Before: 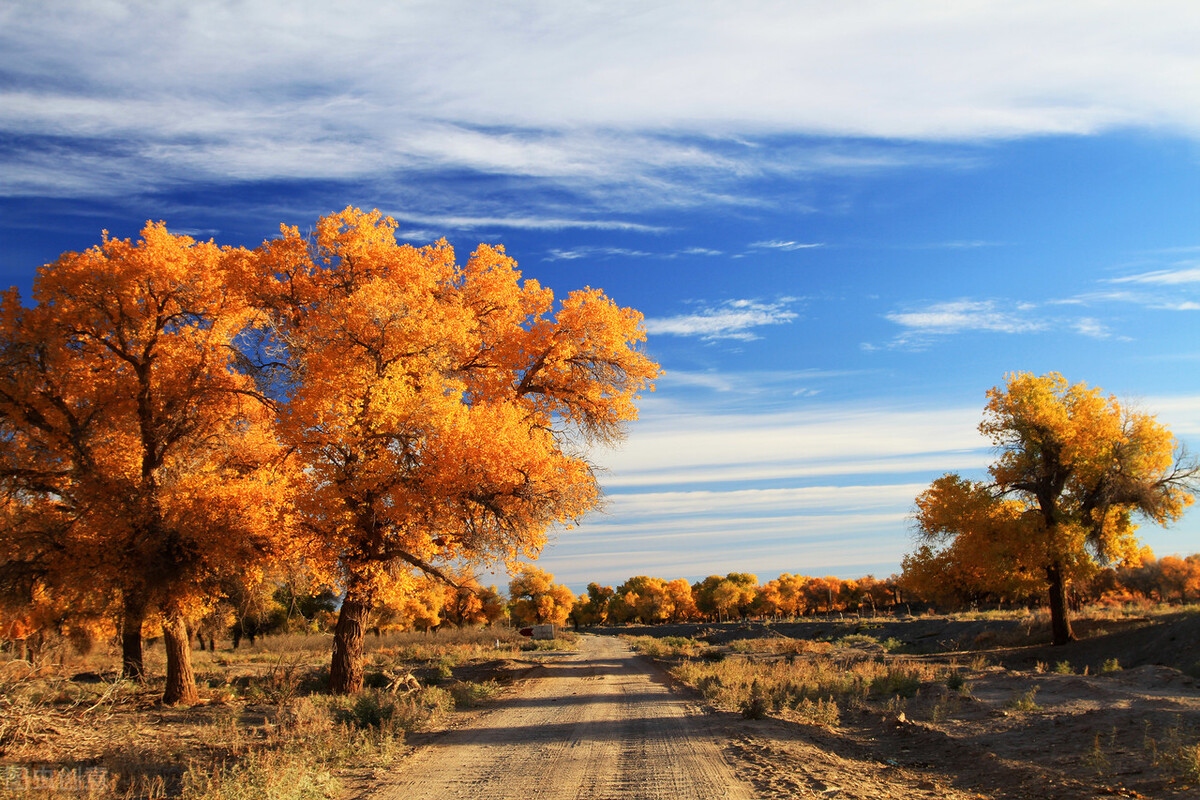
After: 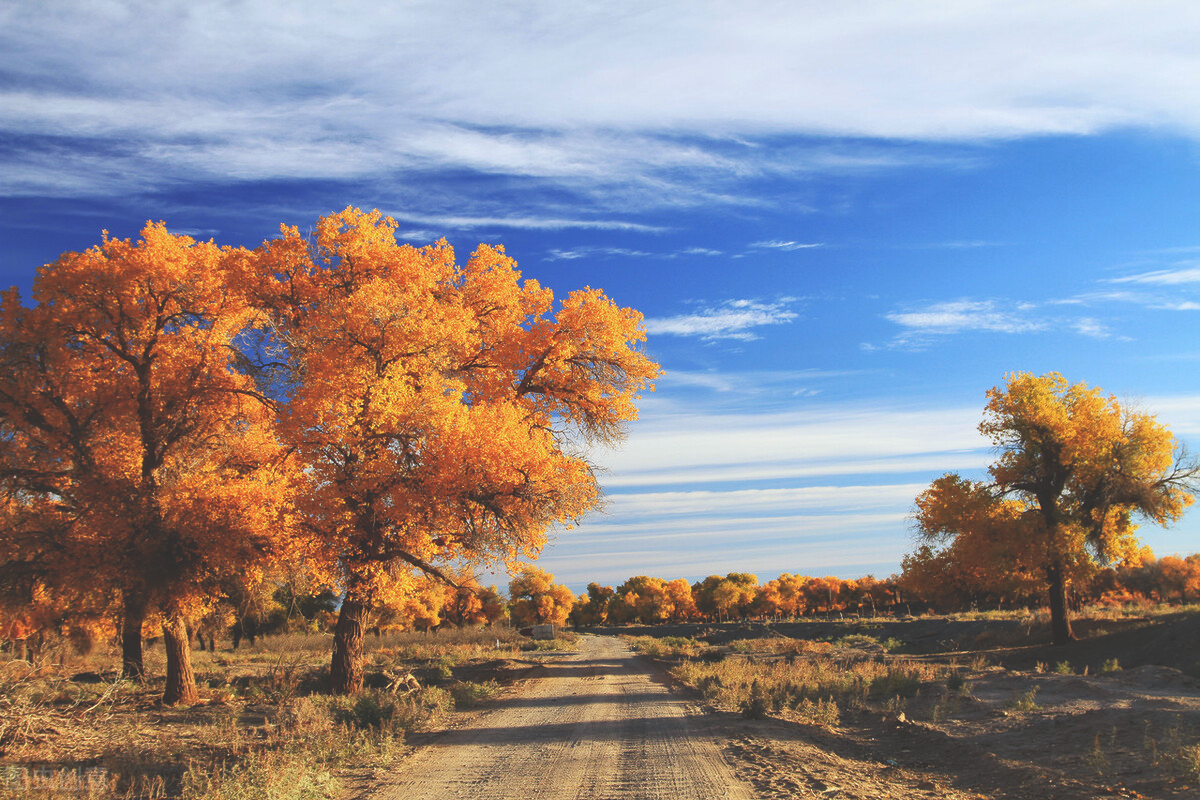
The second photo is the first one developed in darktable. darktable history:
white balance: red 0.967, blue 1.049
shadows and highlights: radius 125.46, shadows 30.51, highlights -30.51, low approximation 0.01, soften with gaussian
exposure: black level correction -0.028, compensate highlight preservation false
